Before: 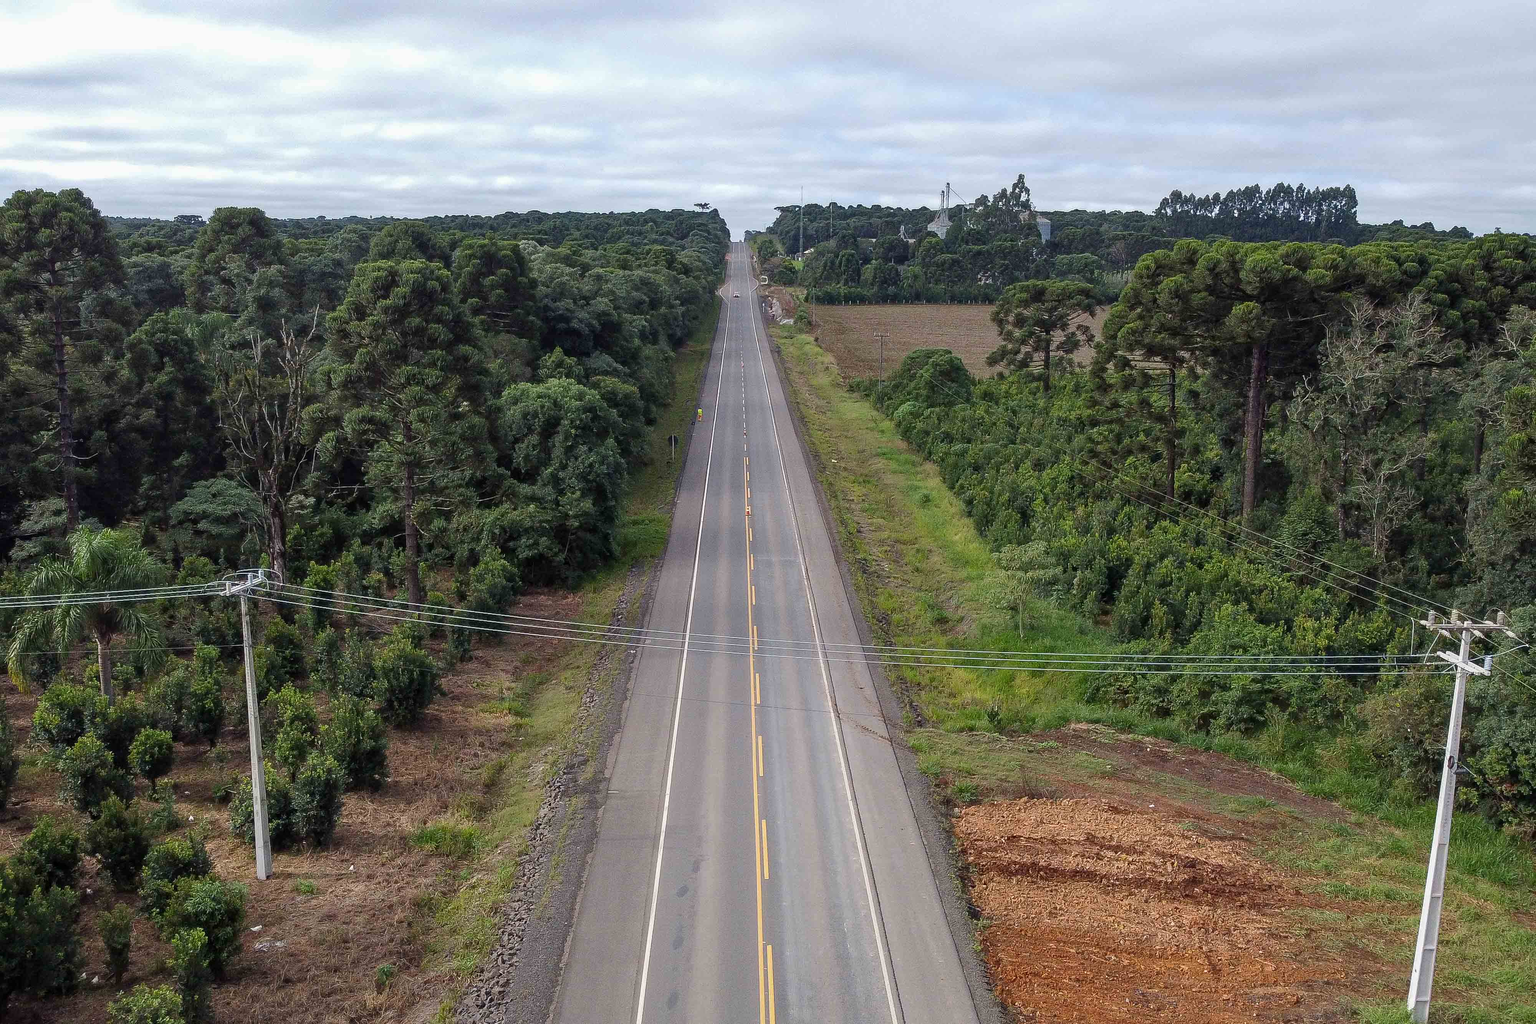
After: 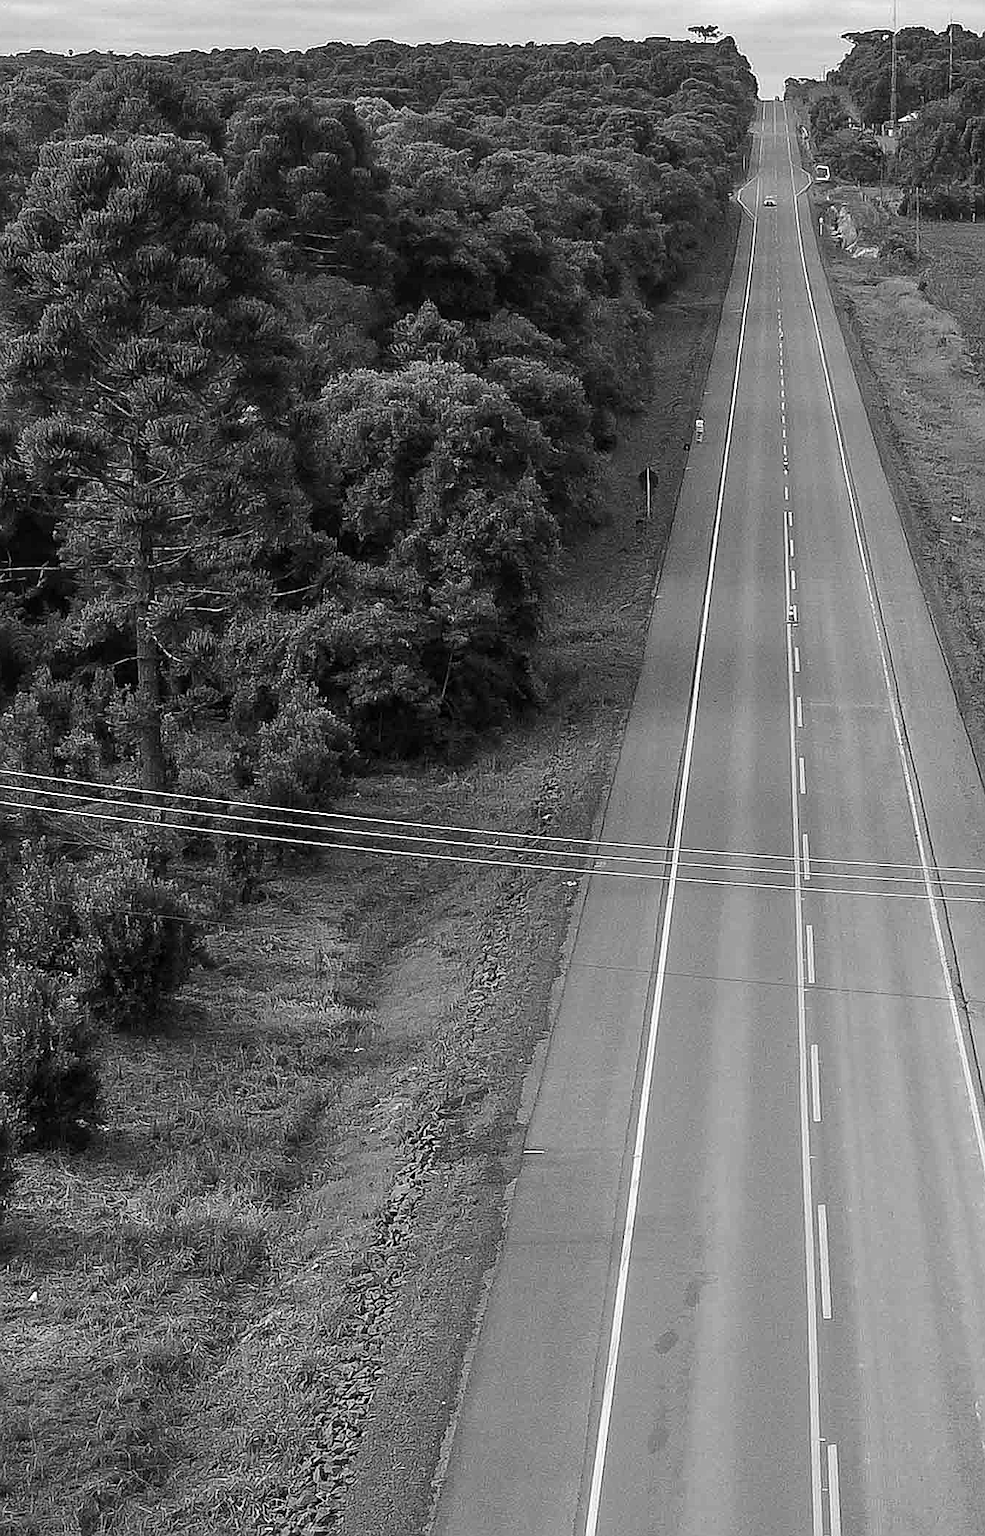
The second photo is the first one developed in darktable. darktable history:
monochrome: on, module defaults
sharpen: on, module defaults
crop and rotate: left 21.77%, top 18.528%, right 44.676%, bottom 2.997%
